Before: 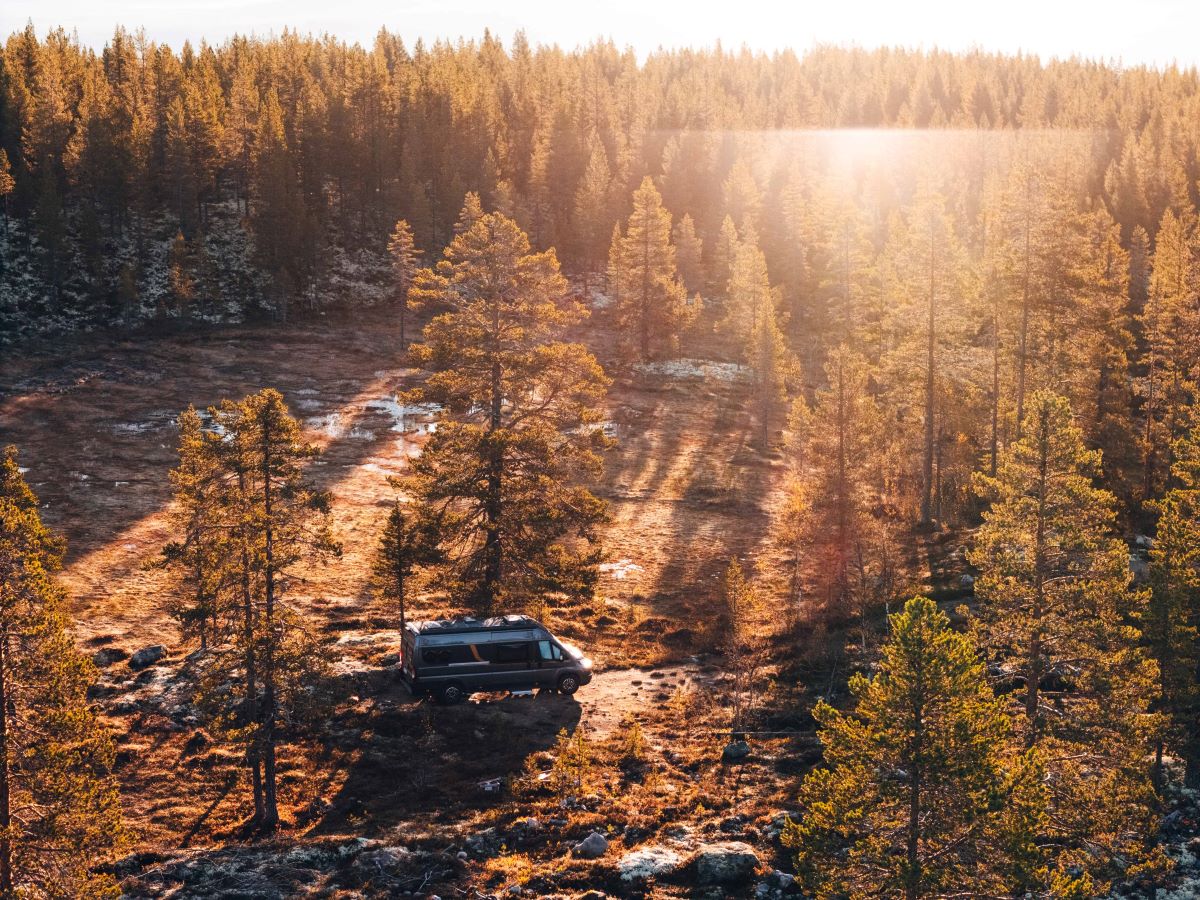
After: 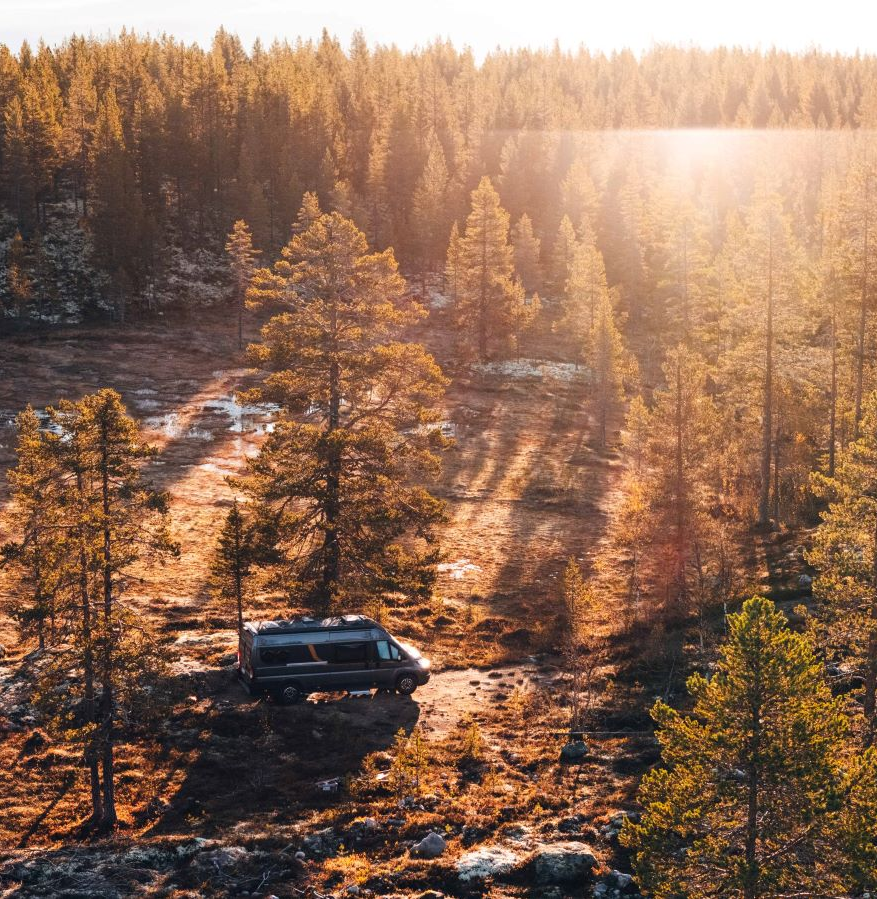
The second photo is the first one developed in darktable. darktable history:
exposure: compensate exposure bias true, compensate highlight preservation false
crop: left 13.544%, right 13.318%
